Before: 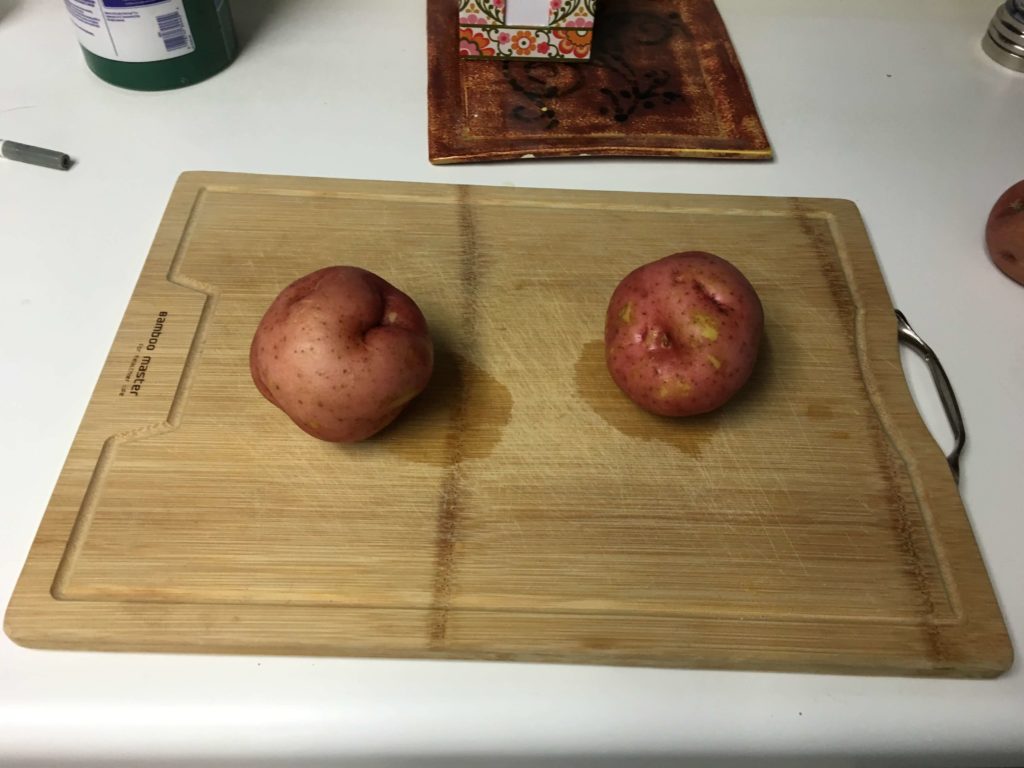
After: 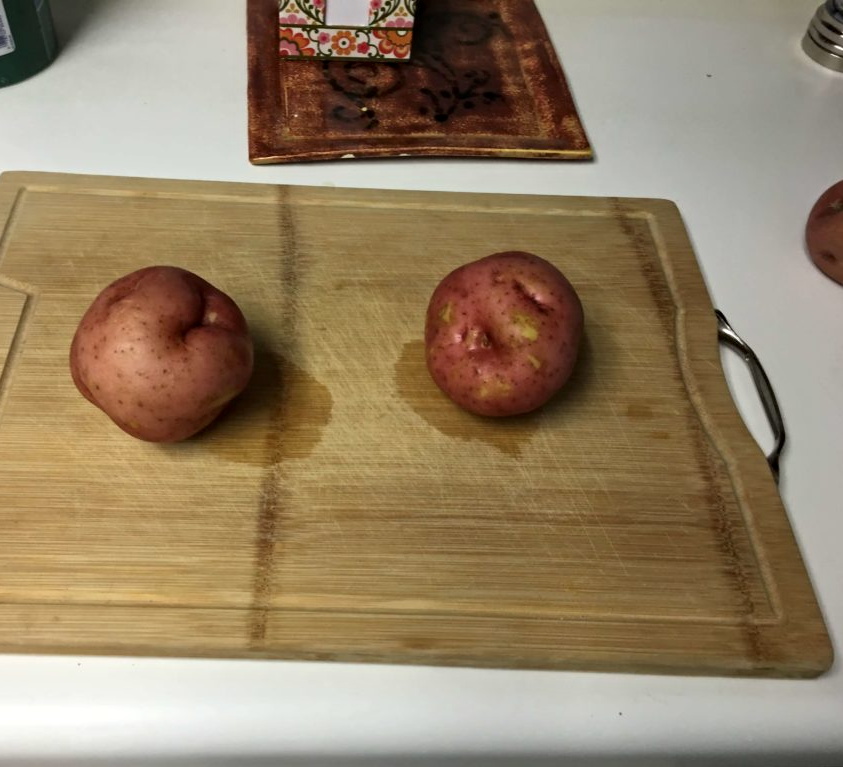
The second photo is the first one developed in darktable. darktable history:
crop: left 17.582%, bottom 0.031%
contrast equalizer: y [[0.5, 0.5, 0.544, 0.569, 0.5, 0.5], [0.5 ×6], [0.5 ×6], [0 ×6], [0 ×6]]
